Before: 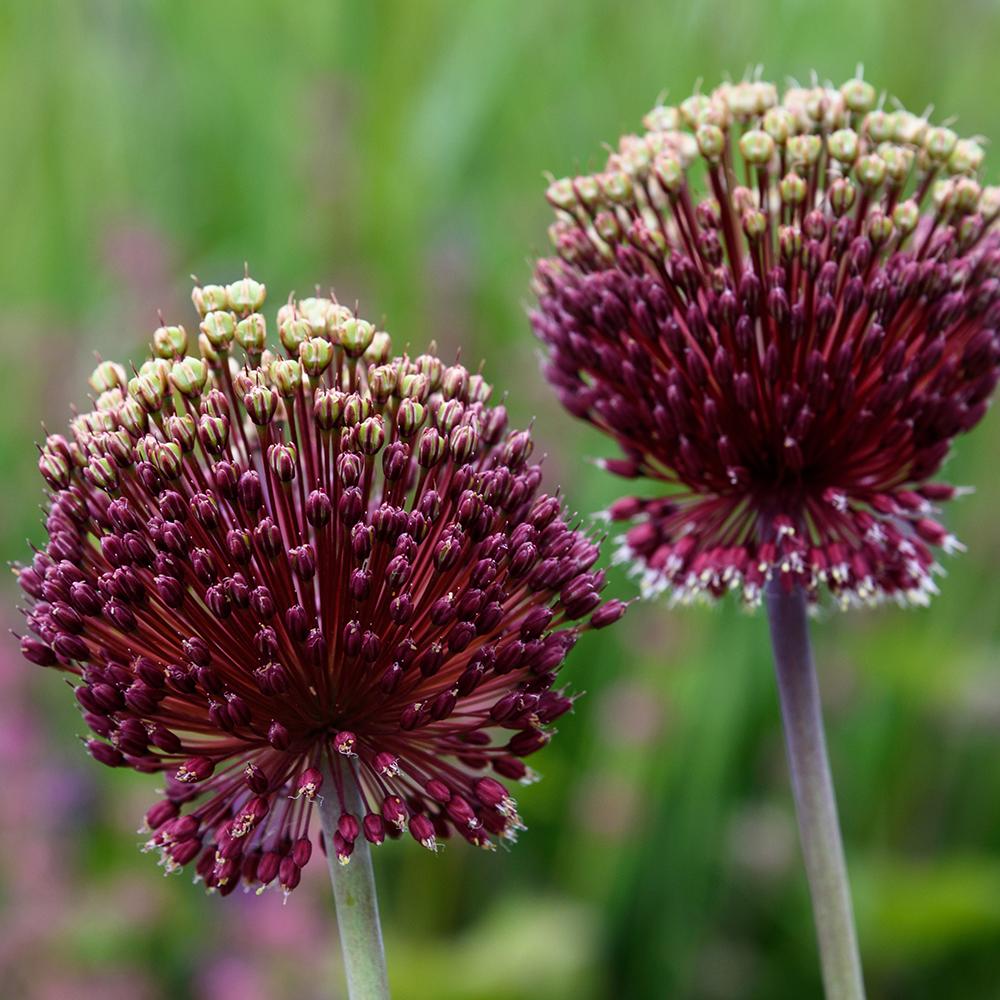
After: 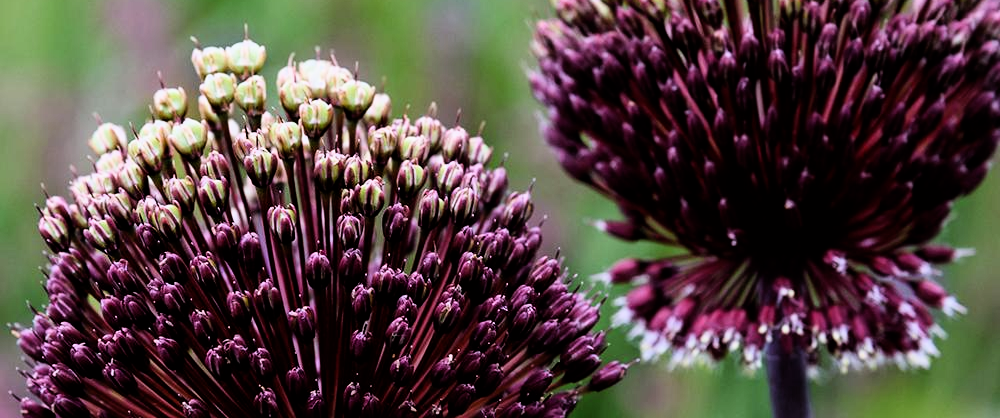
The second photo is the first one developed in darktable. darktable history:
white balance: red 1.004, blue 1.096
crop and rotate: top 23.84%, bottom 34.294%
filmic rgb: black relative exposure -5.42 EV, white relative exposure 2.85 EV, dynamic range scaling -37.73%, hardness 4, contrast 1.605, highlights saturation mix -0.93%
